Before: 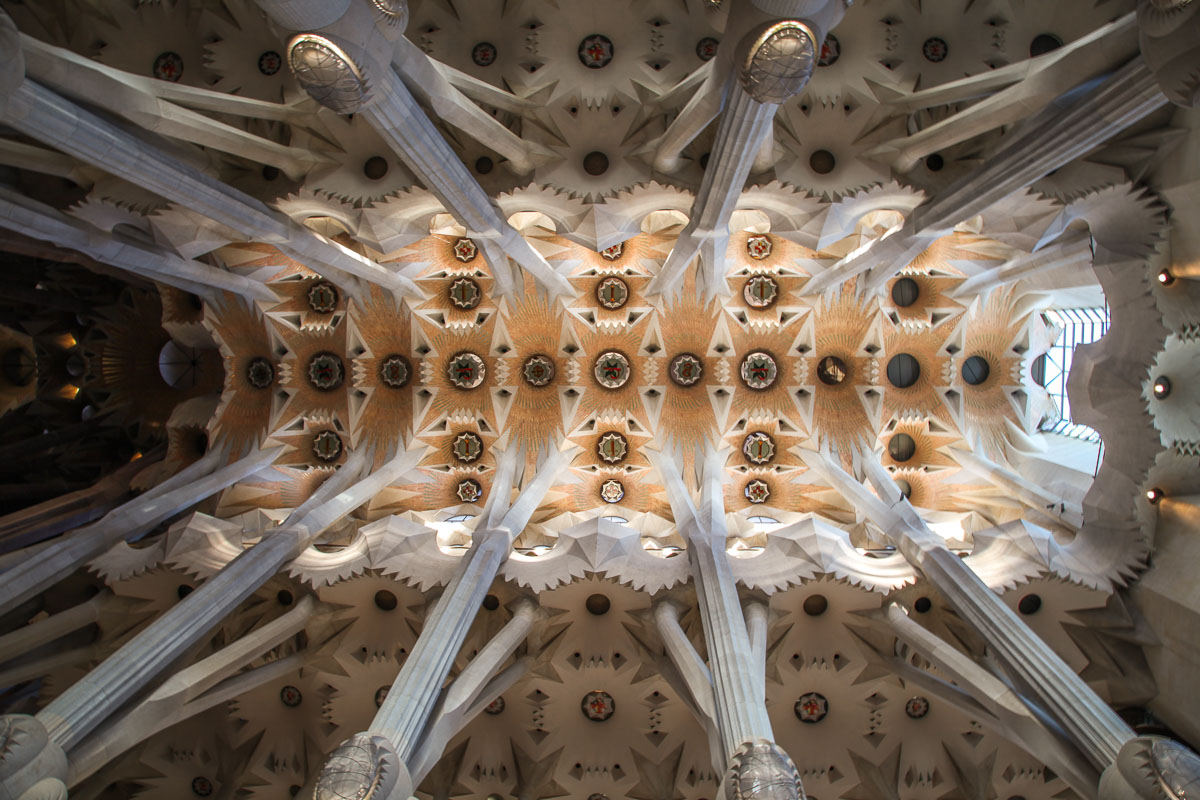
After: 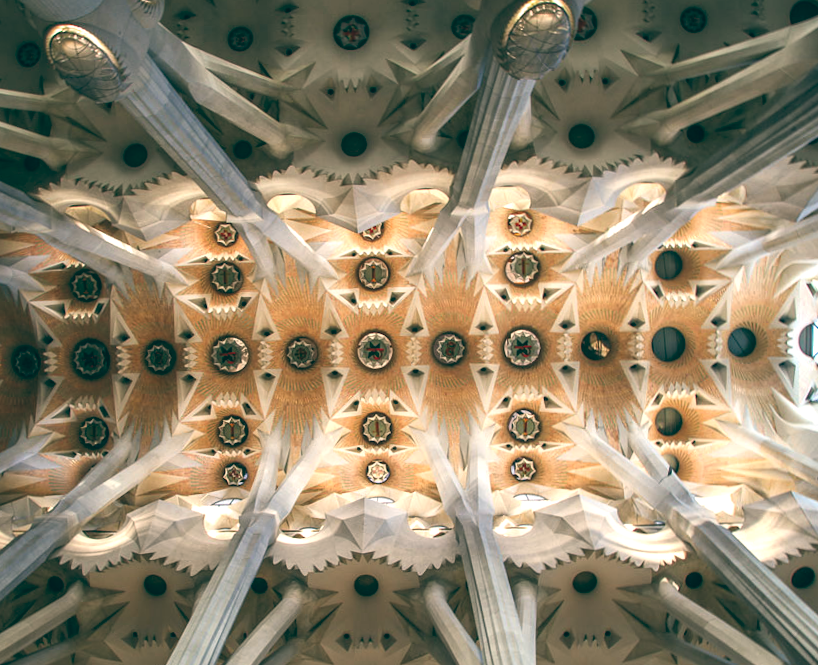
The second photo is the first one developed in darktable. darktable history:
rotate and perspective: rotation -1.32°, lens shift (horizontal) -0.031, crop left 0.015, crop right 0.985, crop top 0.047, crop bottom 0.982
crop: left 18.479%, right 12.2%, bottom 13.971%
exposure: exposure 0.3 EV, compensate highlight preservation false
color balance: lift [1.005, 0.99, 1.007, 1.01], gamma [1, 0.979, 1.011, 1.021], gain [0.923, 1.098, 1.025, 0.902], input saturation 90.45%, contrast 7.73%, output saturation 105.91%
